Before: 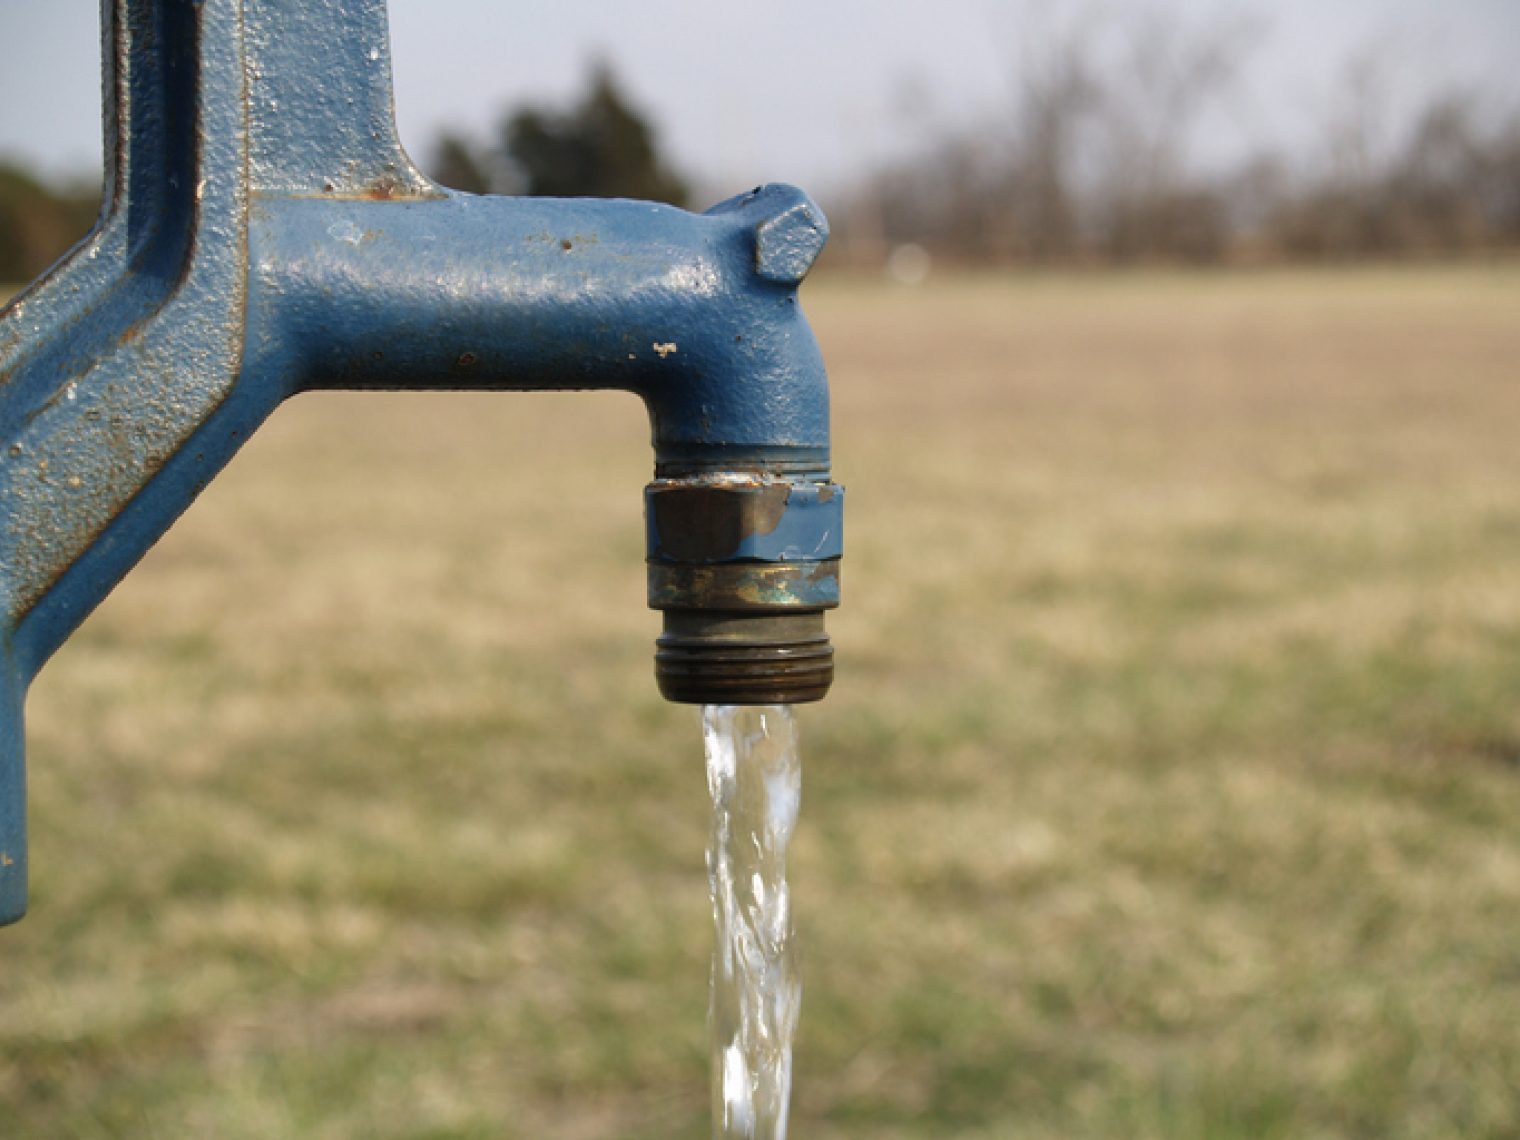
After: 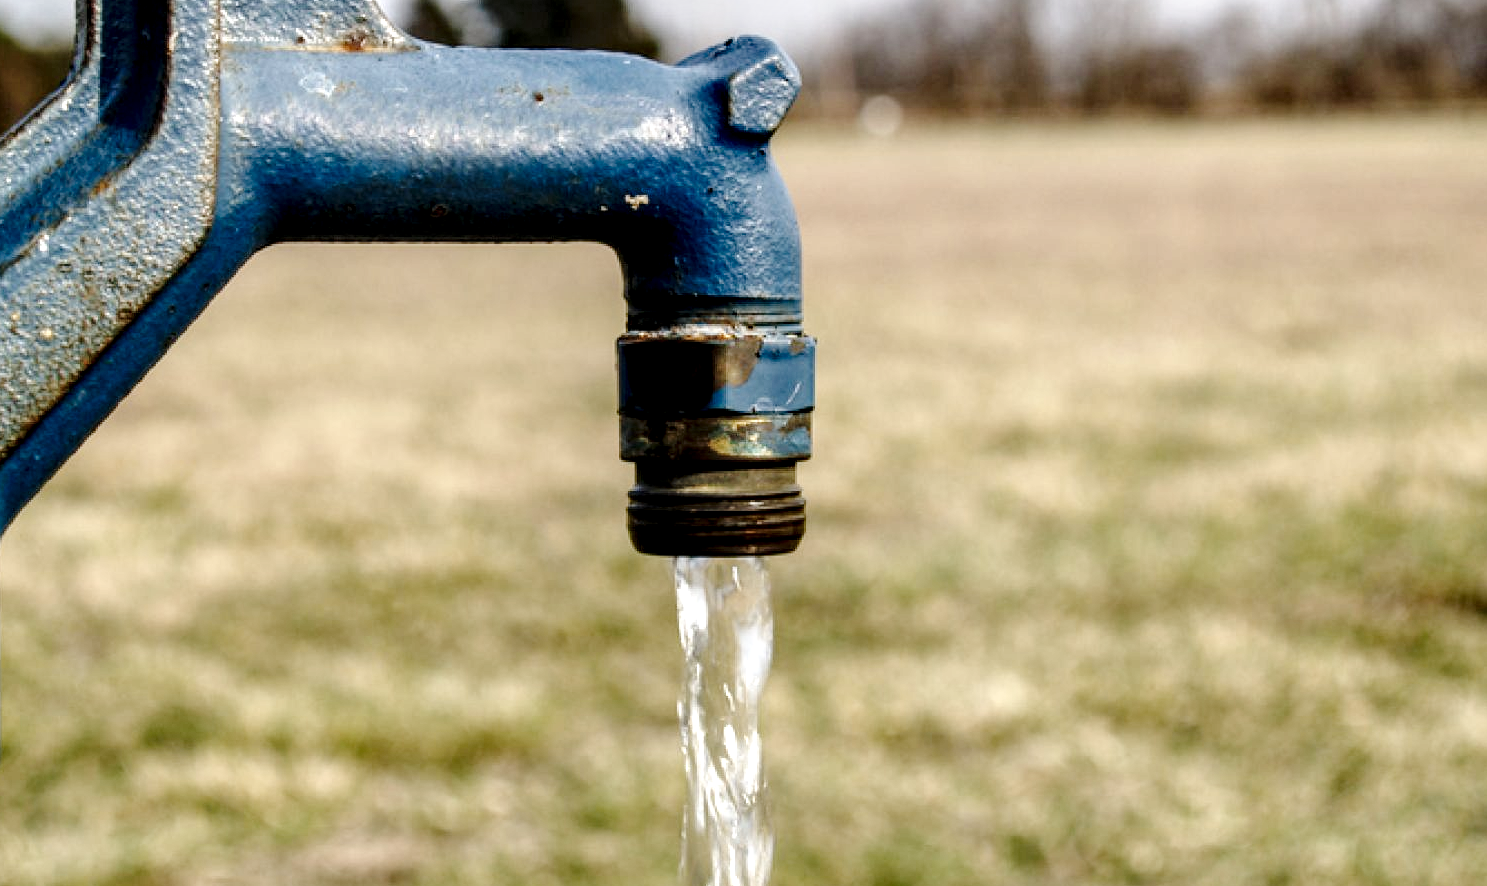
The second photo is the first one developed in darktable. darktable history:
local contrast: highlights 18%, detail 186%
crop and rotate: left 1.878%, top 12.984%, right 0.252%, bottom 9.23%
tone curve: curves: ch0 [(0, 0) (0.003, 0.023) (0.011, 0.029) (0.025, 0.037) (0.044, 0.047) (0.069, 0.057) (0.1, 0.075) (0.136, 0.103) (0.177, 0.145) (0.224, 0.193) (0.277, 0.266) (0.335, 0.362) (0.399, 0.473) (0.468, 0.569) (0.543, 0.655) (0.623, 0.73) (0.709, 0.804) (0.801, 0.874) (0.898, 0.924) (1, 1)], preserve colors none
